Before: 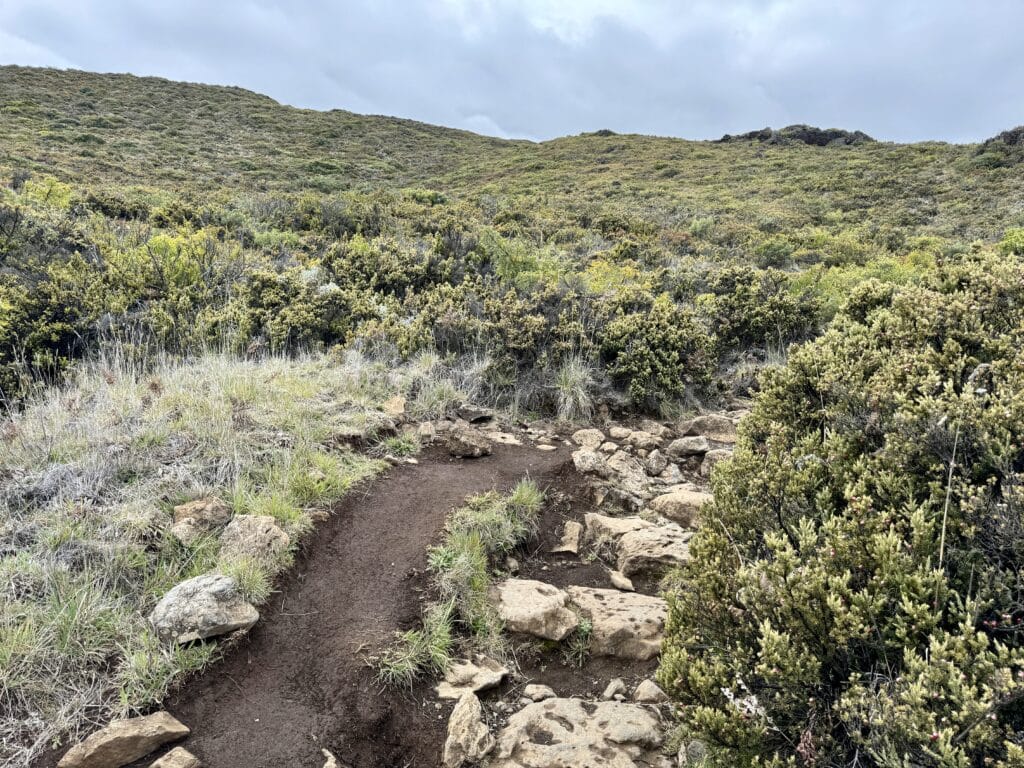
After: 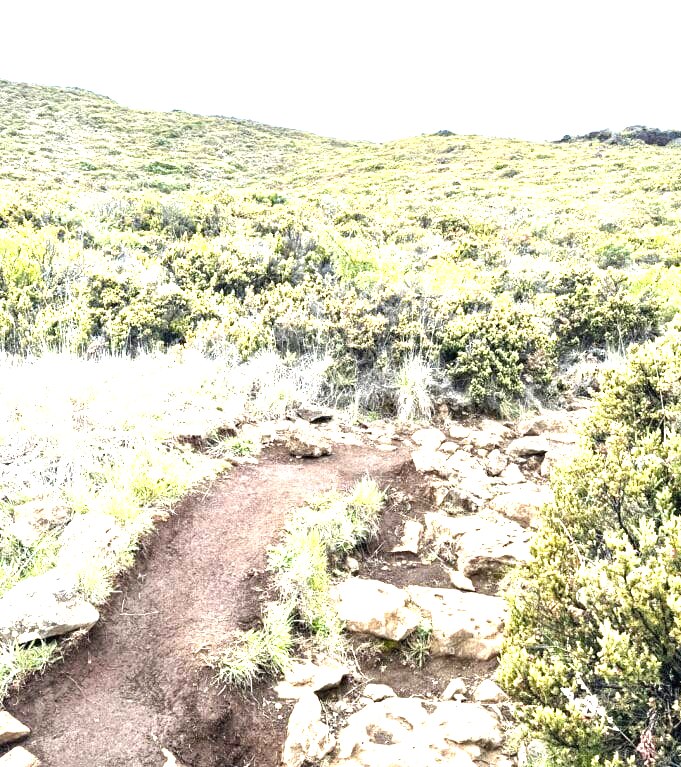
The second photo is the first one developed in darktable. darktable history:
exposure: black level correction 0, exposure 2.105 EV, compensate exposure bias true, compensate highlight preservation false
crop and rotate: left 15.65%, right 17.752%
